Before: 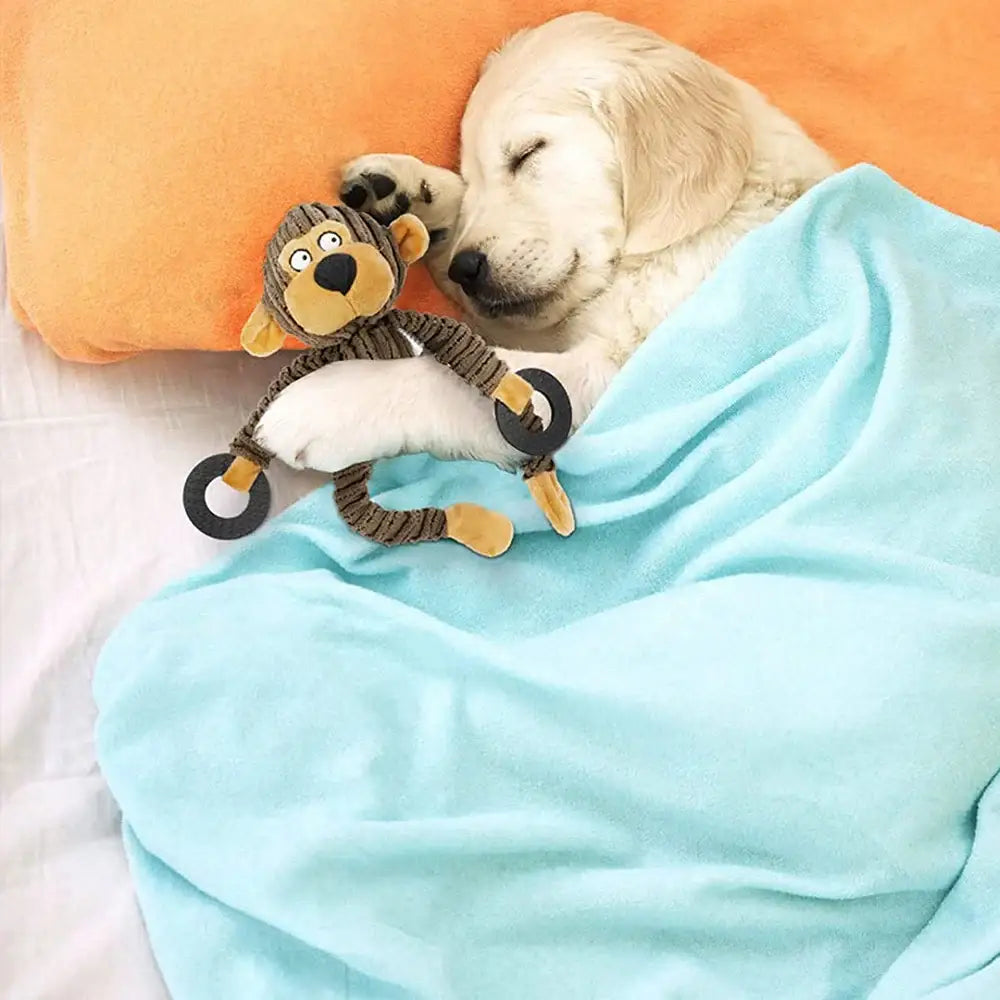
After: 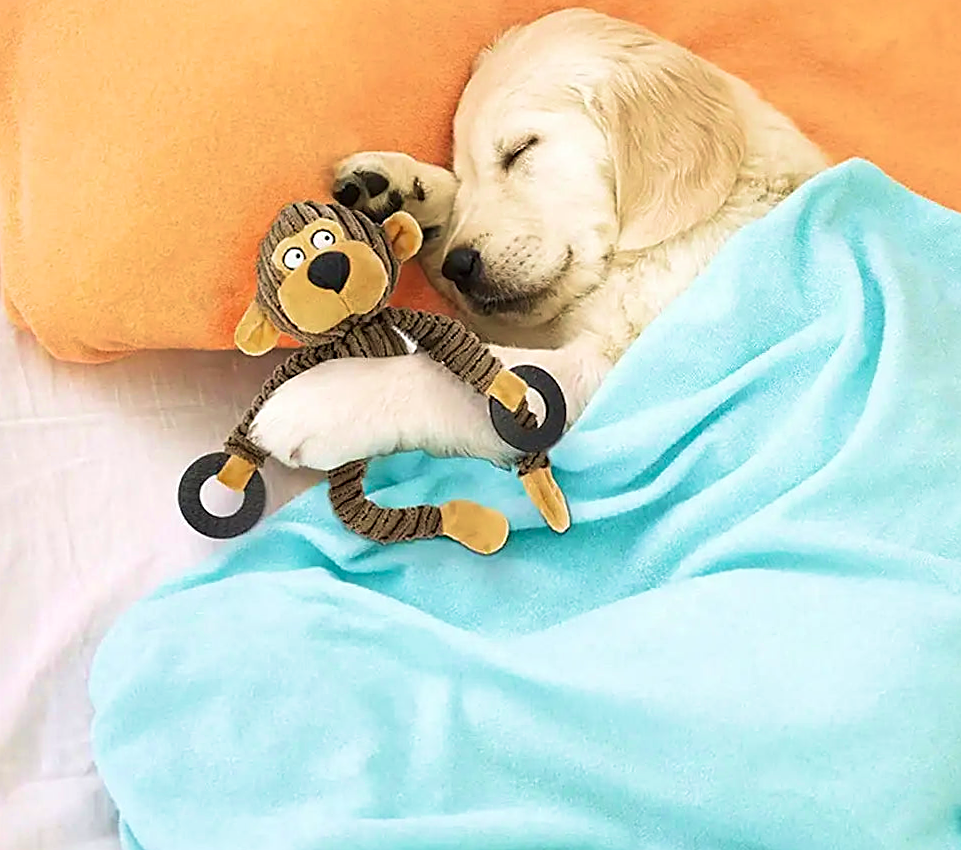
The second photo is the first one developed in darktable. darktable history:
velvia: strength 44.45%
crop and rotate: angle 0.387°, left 0.251%, right 2.961%, bottom 14.356%
sharpen: on, module defaults
